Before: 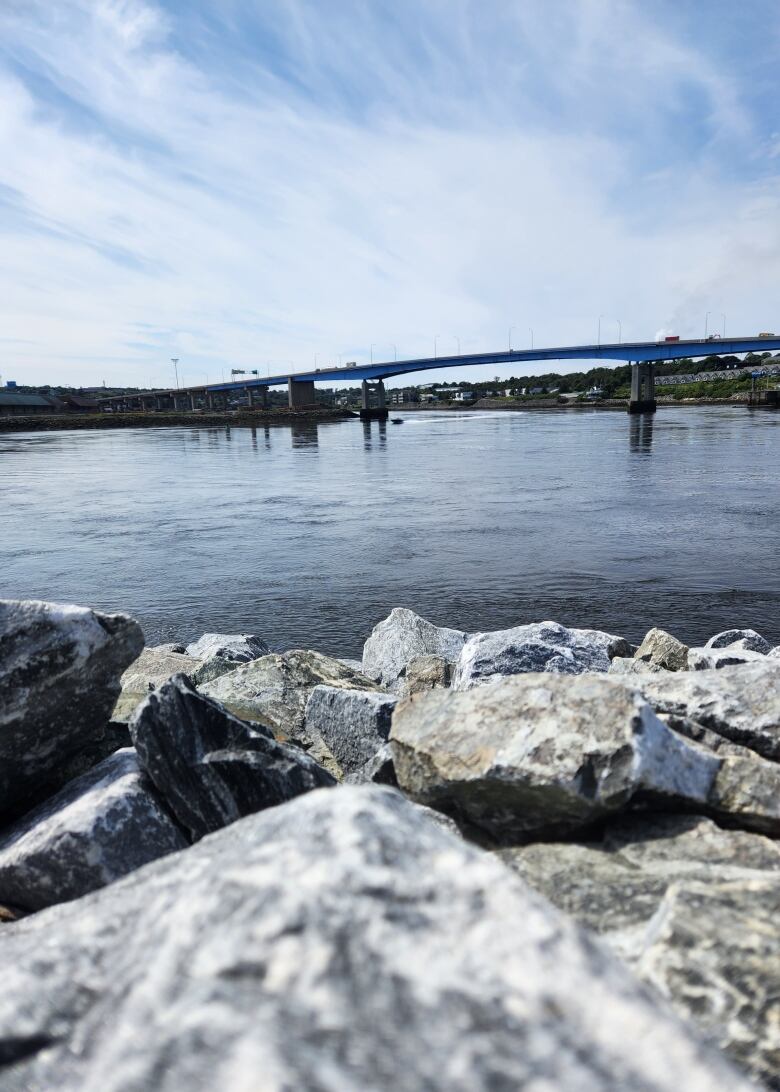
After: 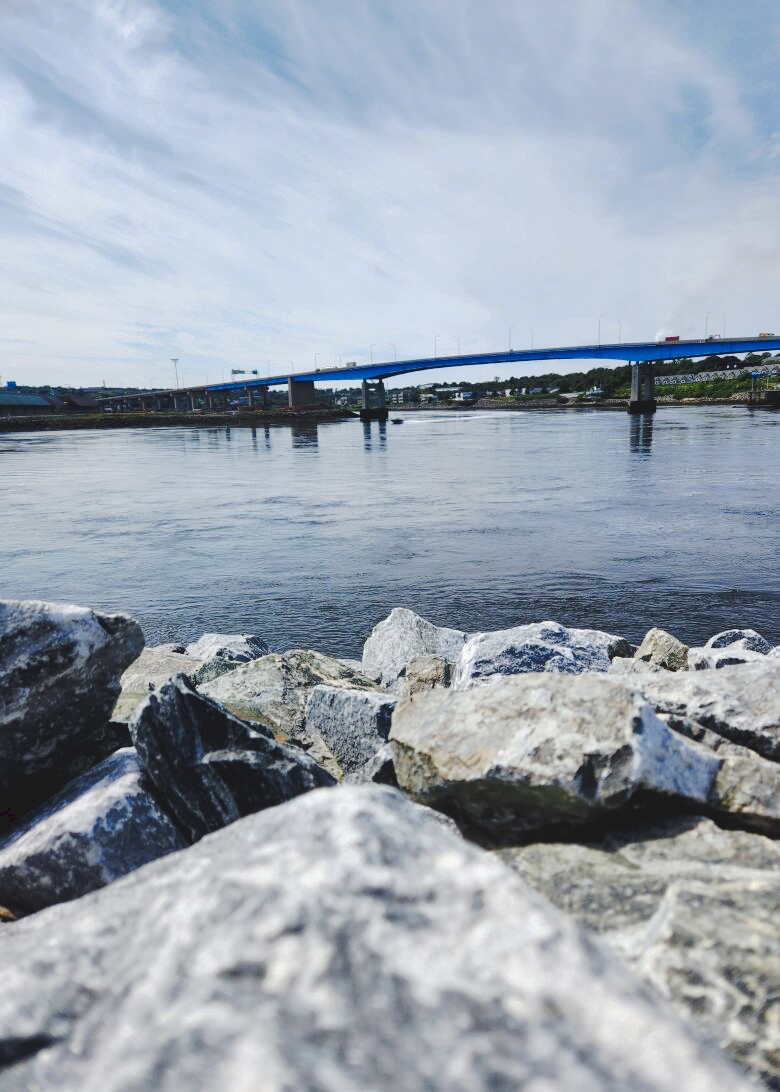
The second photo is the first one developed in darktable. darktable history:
shadows and highlights: on, module defaults
tone curve: curves: ch0 [(0, 0) (0.003, 0.054) (0.011, 0.057) (0.025, 0.056) (0.044, 0.062) (0.069, 0.071) (0.1, 0.088) (0.136, 0.111) (0.177, 0.146) (0.224, 0.19) (0.277, 0.261) (0.335, 0.363) (0.399, 0.458) (0.468, 0.562) (0.543, 0.653) (0.623, 0.725) (0.709, 0.801) (0.801, 0.853) (0.898, 0.915) (1, 1)], preserve colors none
